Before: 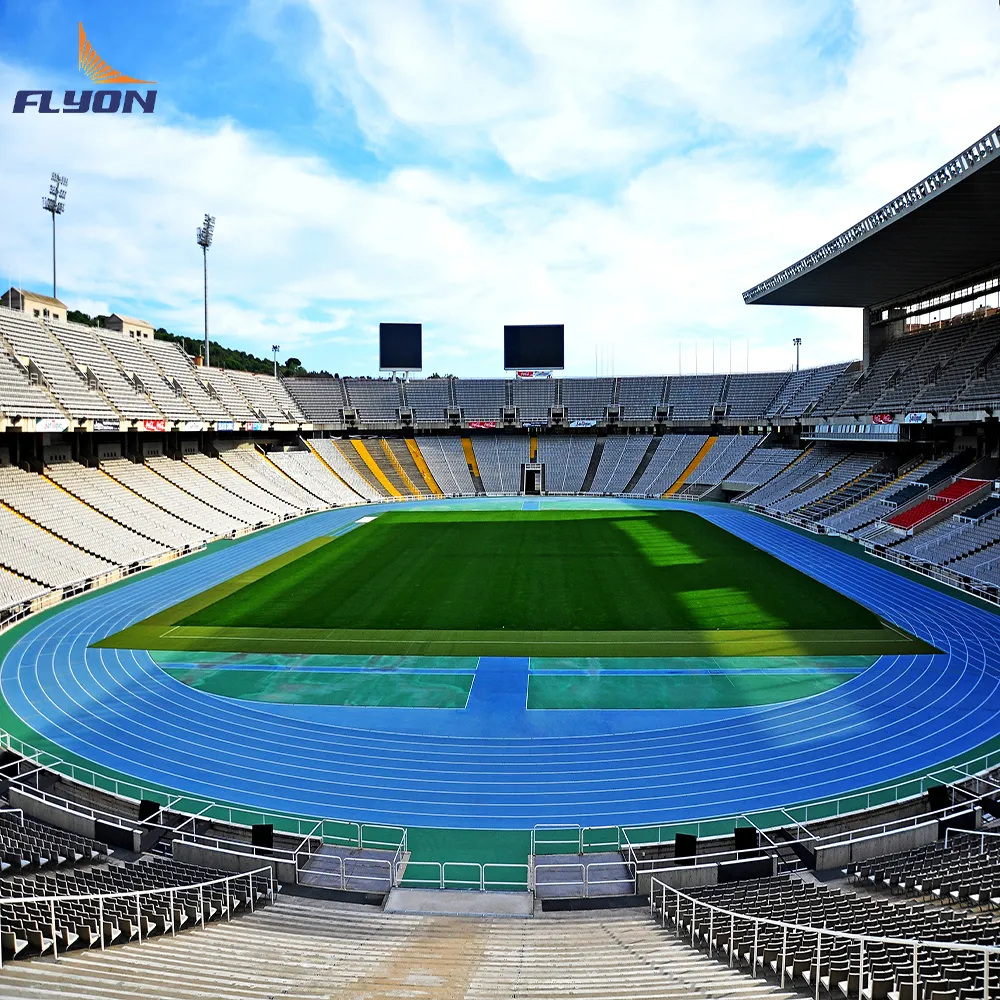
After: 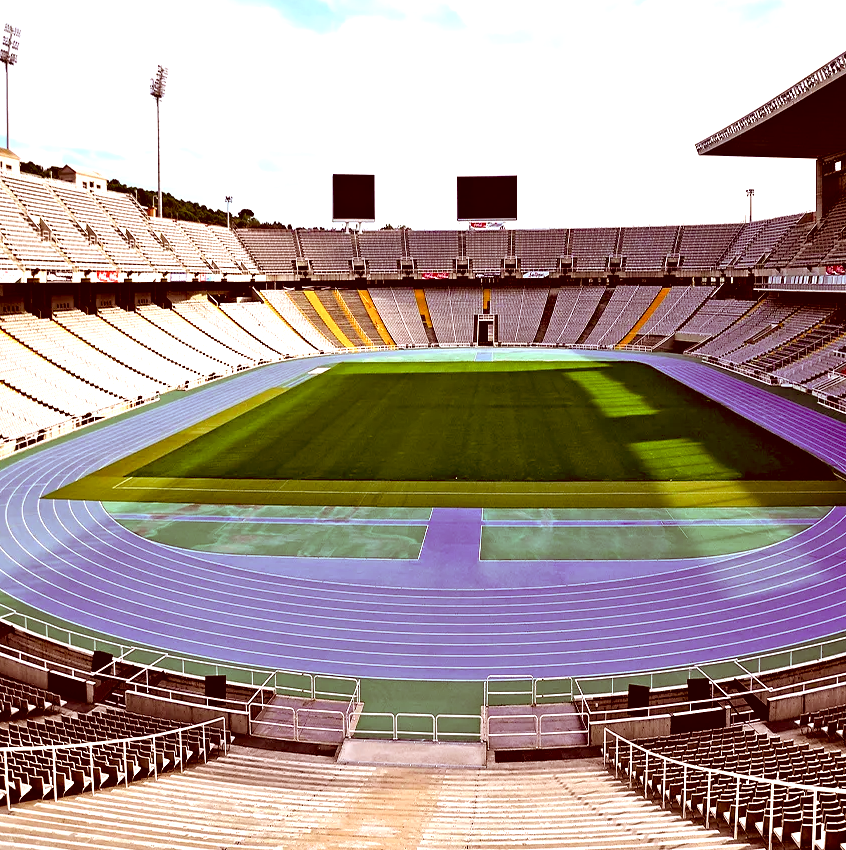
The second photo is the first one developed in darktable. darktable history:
exposure: black level correction 0.011, exposure 0.693 EV, compensate highlight preservation false
crop and rotate: left 4.719%, top 14.999%, right 10.678%
color correction: highlights a* 9.24, highlights b* 9.05, shadows a* 39.81, shadows b* 39.88, saturation 0.782
